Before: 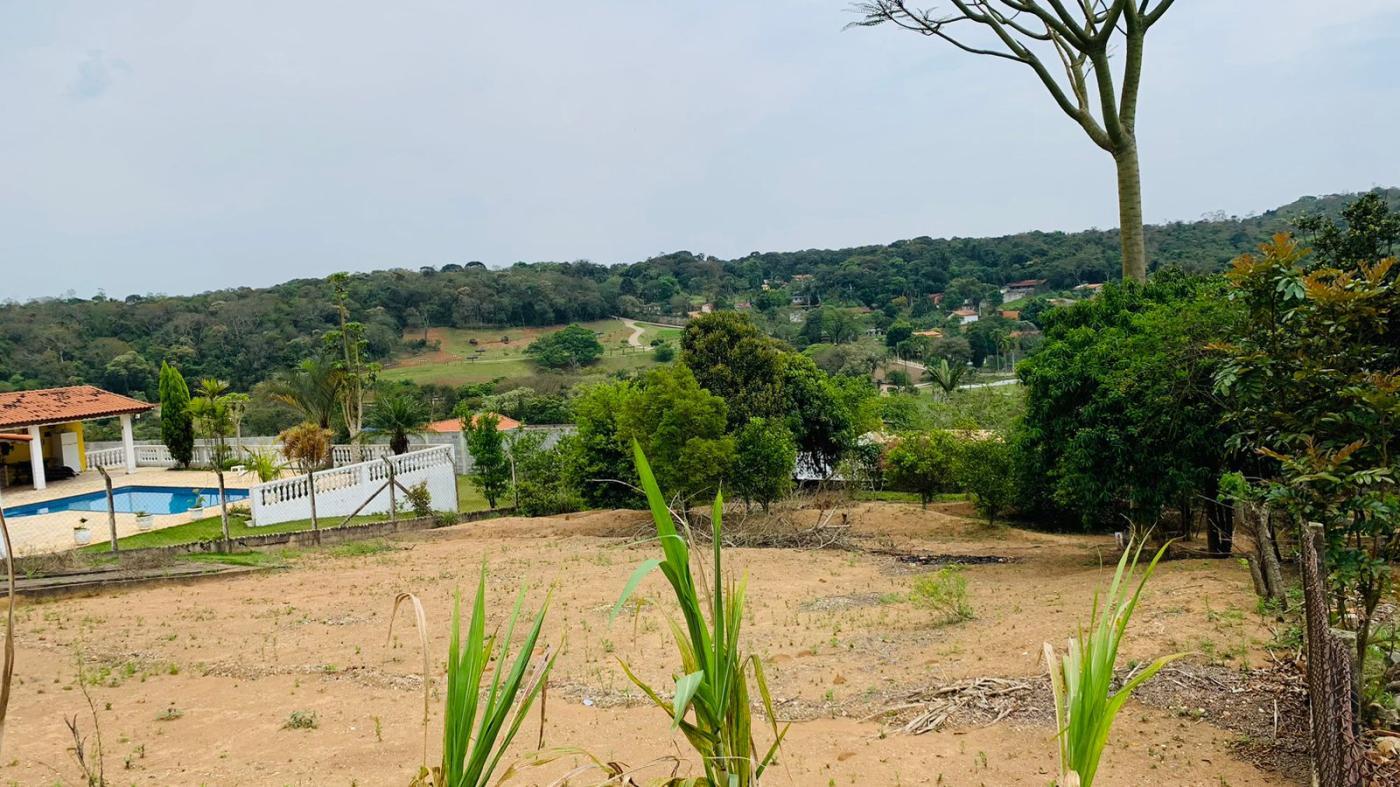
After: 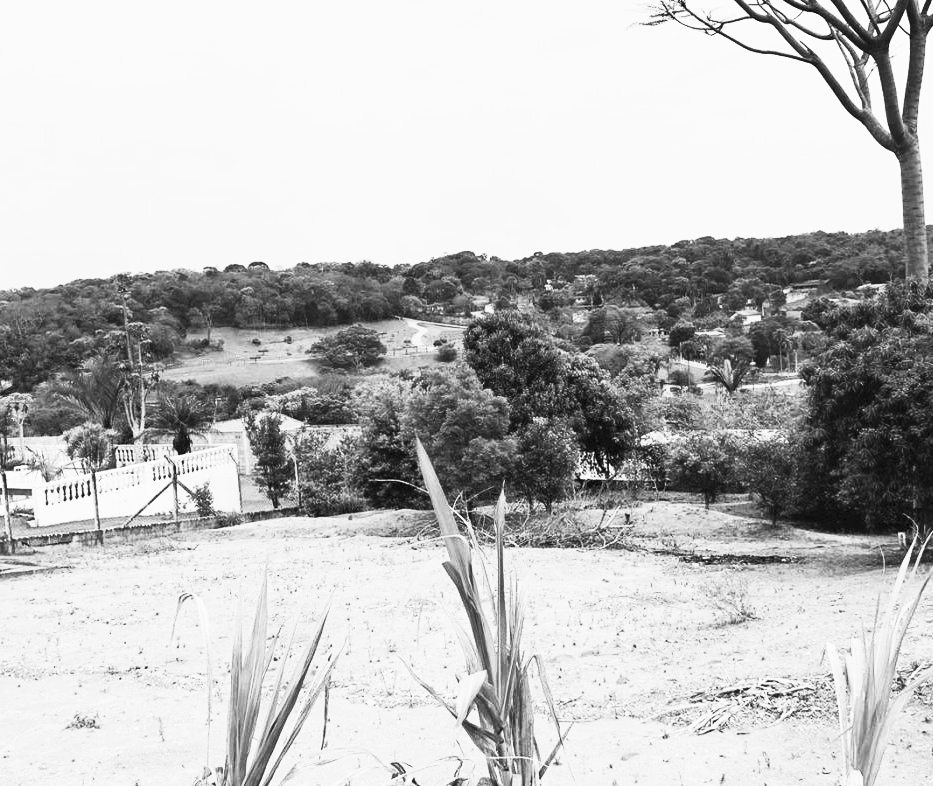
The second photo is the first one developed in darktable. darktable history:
monochrome: on, module defaults
contrast brightness saturation: contrast 0.57, brightness 0.57, saturation -0.34
crop and rotate: left 15.546%, right 17.787%
